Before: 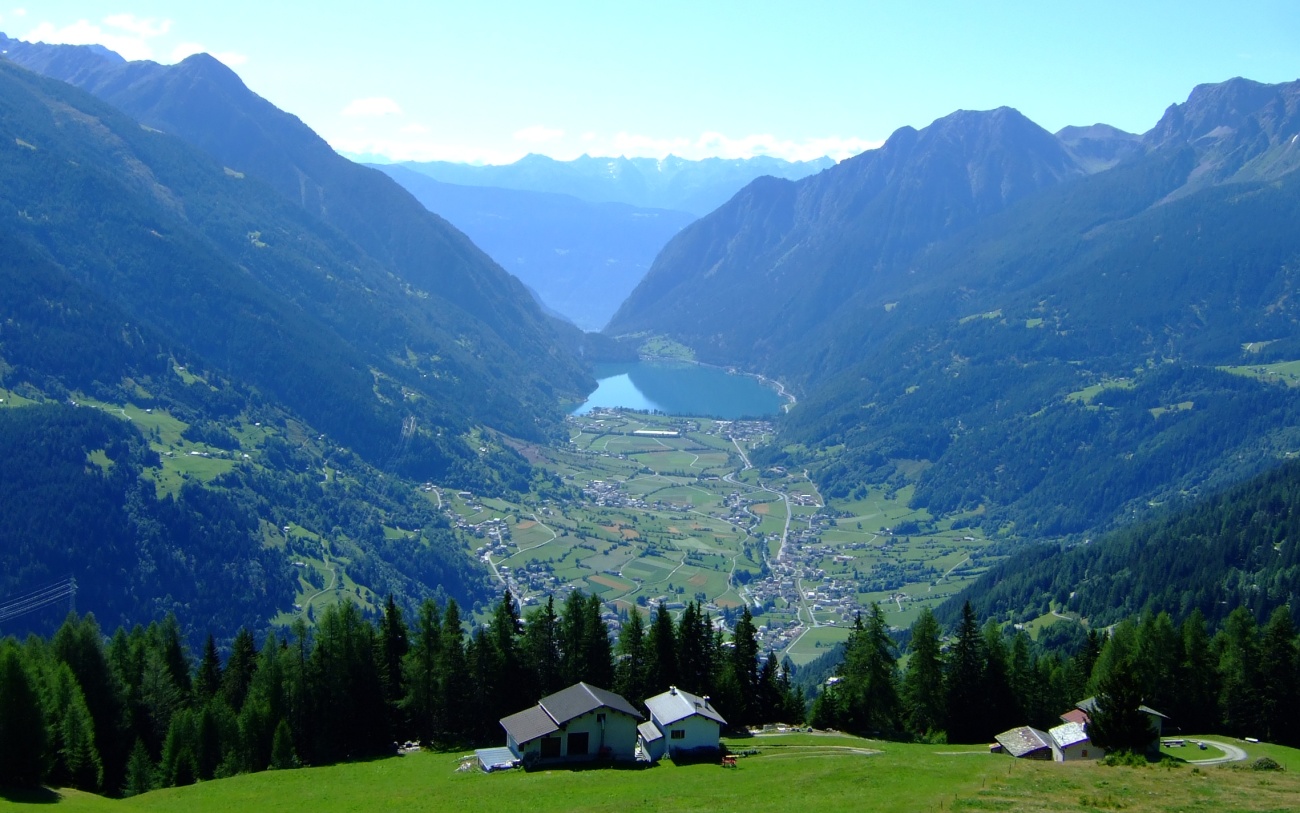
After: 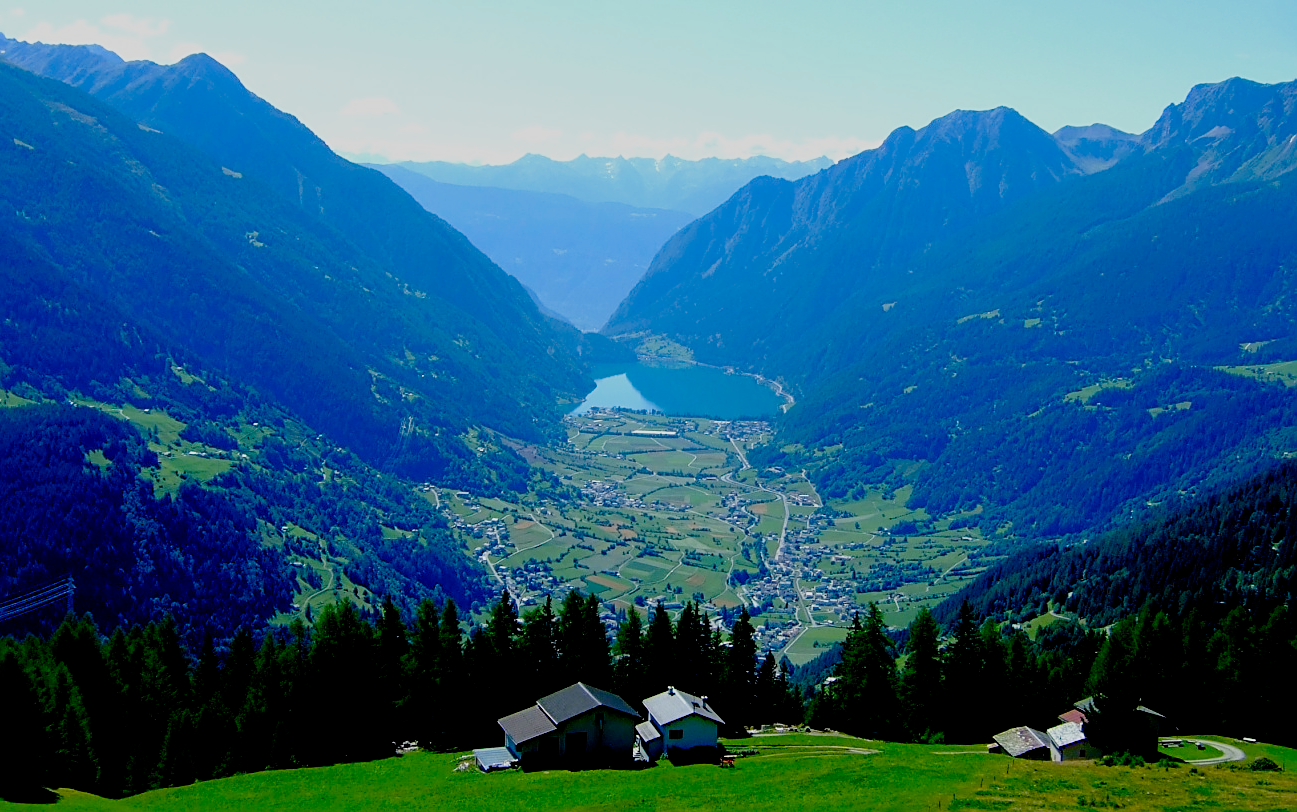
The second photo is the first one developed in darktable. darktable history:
color correction: highlights b* 0.033, saturation 1.34
crop: left 0.157%
filmic rgb: black relative exposure -4.4 EV, white relative exposure 5.04 EV, hardness 2.19, latitude 40.61%, contrast 1.147, highlights saturation mix 11.33%, shadows ↔ highlights balance 0.855%, add noise in highlights 0.002, preserve chrominance no, color science v3 (2019), use custom middle-gray values true, contrast in highlights soft
sharpen: on, module defaults
contrast brightness saturation: brightness -0.088
